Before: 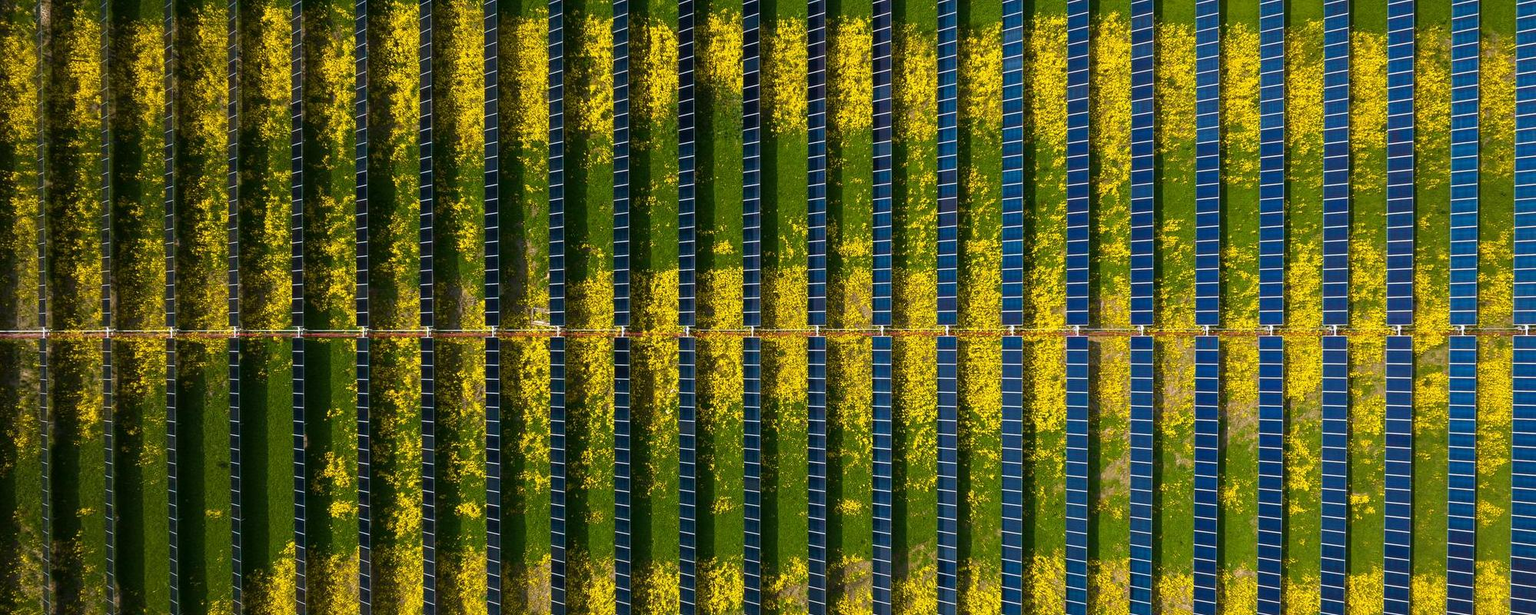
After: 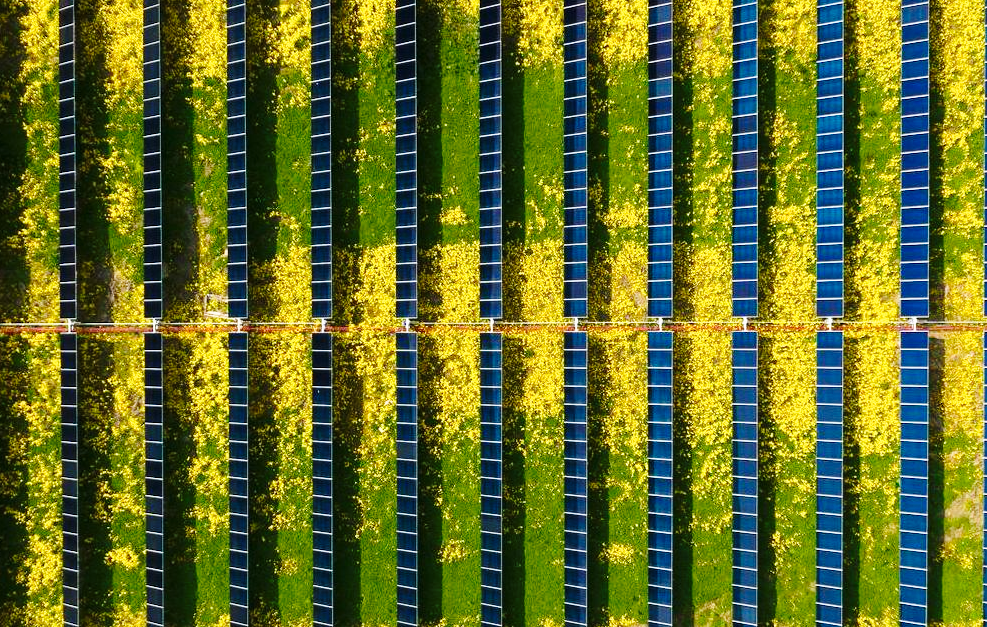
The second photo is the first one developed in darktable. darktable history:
crop and rotate: angle 0.02°, left 24.353%, top 13.219%, right 26.156%, bottom 8.224%
base curve: curves: ch0 [(0, 0) (0.028, 0.03) (0.121, 0.232) (0.46, 0.748) (0.859, 0.968) (1, 1)], preserve colors none
